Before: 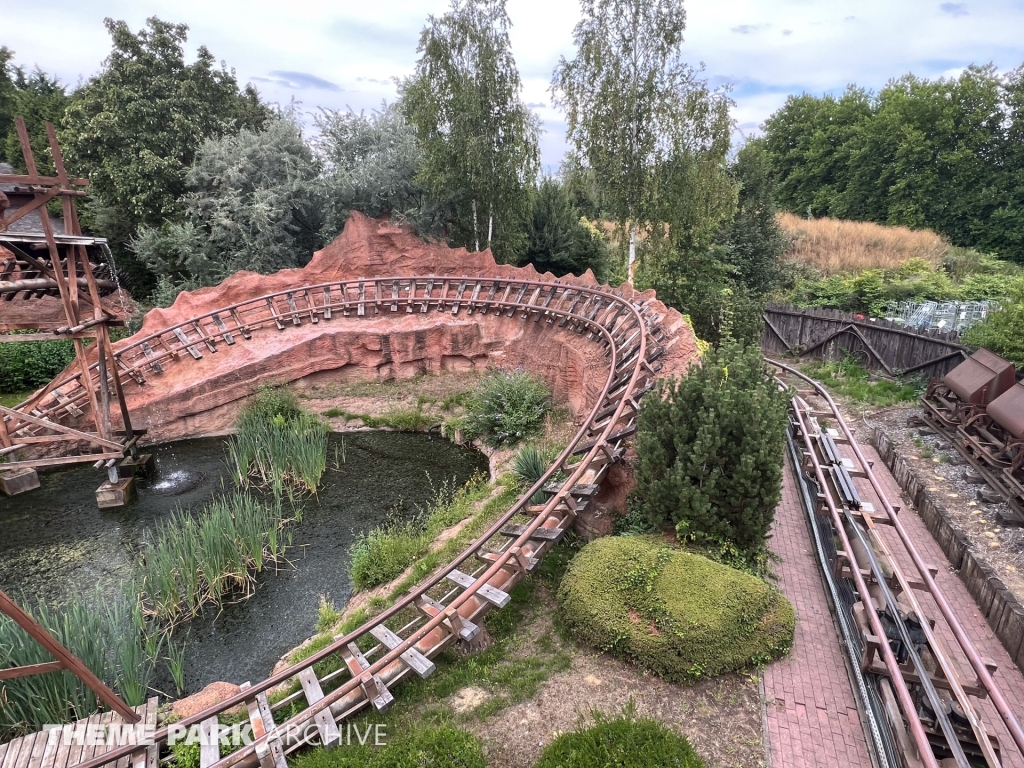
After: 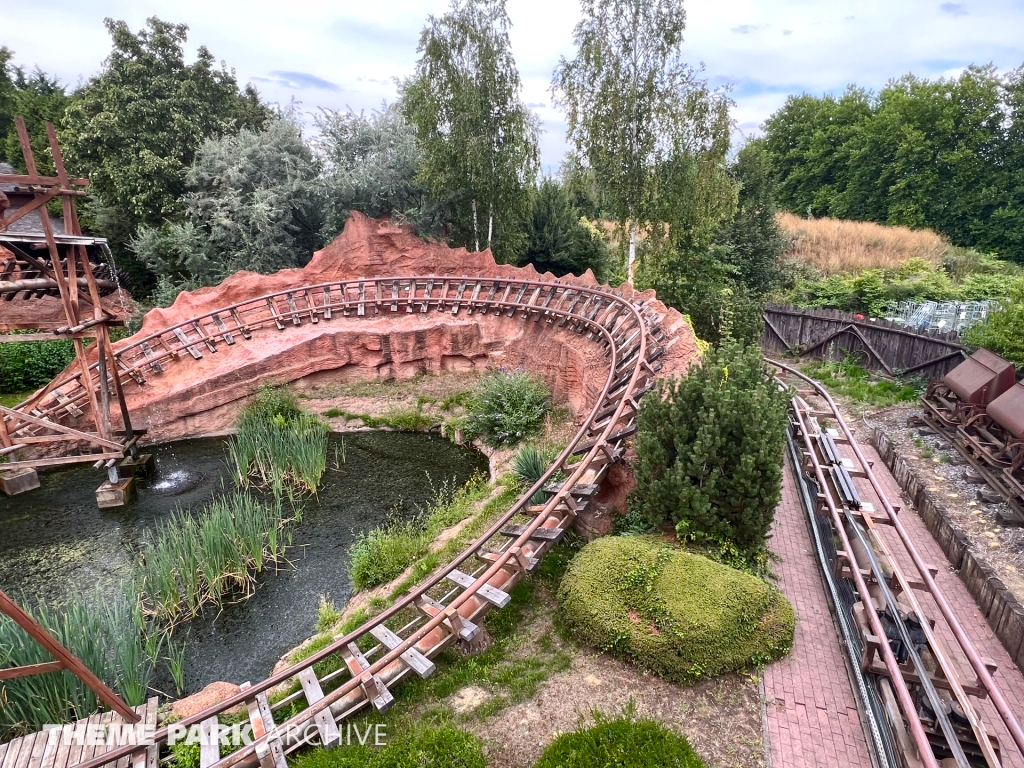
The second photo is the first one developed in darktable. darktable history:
color balance rgb: perceptual saturation grading › global saturation 20%, perceptual saturation grading › highlights -25%, perceptual saturation grading › shadows 25%
contrast brightness saturation: contrast 0.1, brightness 0.03, saturation 0.09
local contrast: mode bilateral grid, contrast 20, coarseness 50, detail 120%, midtone range 0.2
